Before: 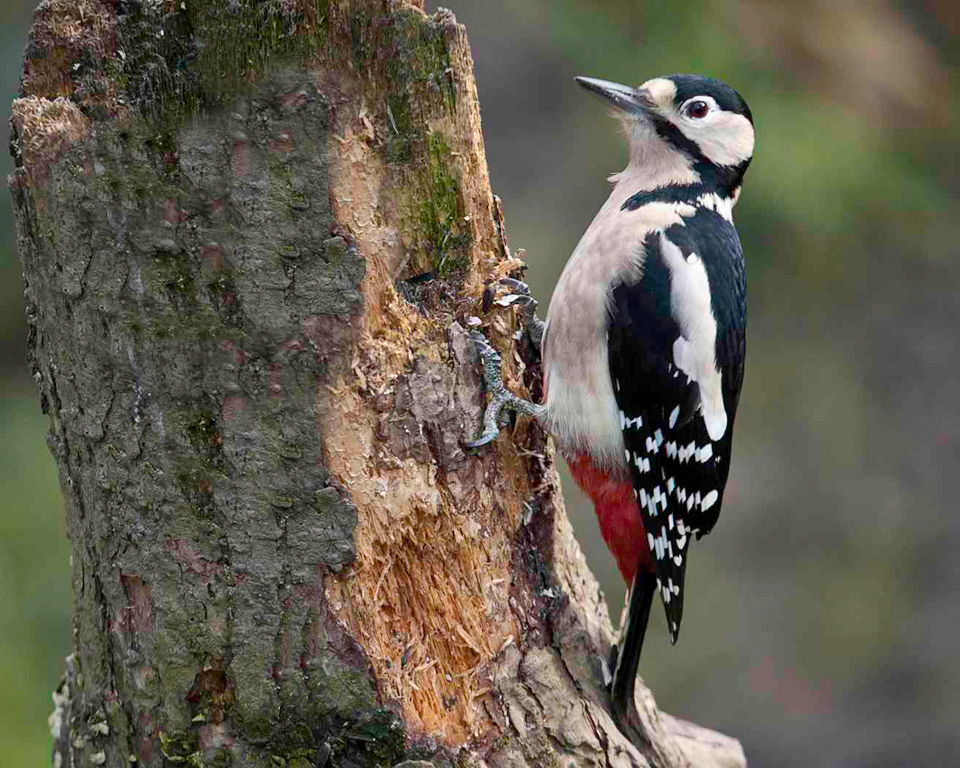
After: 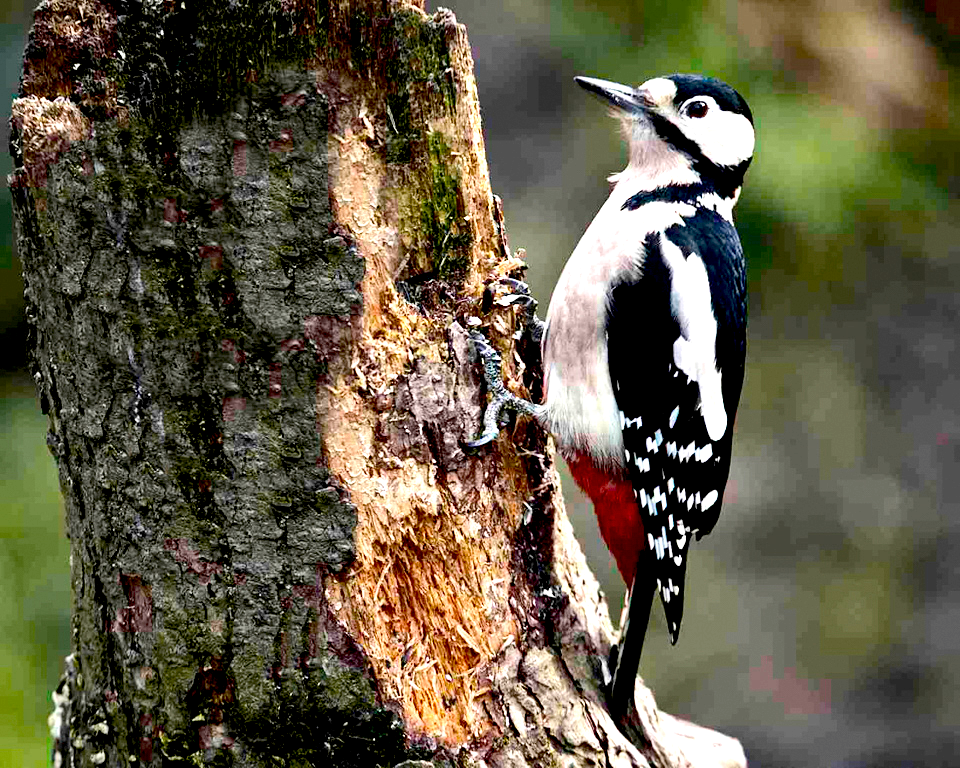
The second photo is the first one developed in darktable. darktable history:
exposure: black level correction 0.04, exposure 0.5 EV, compensate highlight preservation false
tone equalizer: -8 EV -0.75 EV, -7 EV -0.7 EV, -6 EV -0.6 EV, -5 EV -0.4 EV, -3 EV 0.4 EV, -2 EV 0.6 EV, -1 EV 0.7 EV, +0 EV 0.75 EV, edges refinement/feathering 500, mask exposure compensation -1.57 EV, preserve details no
